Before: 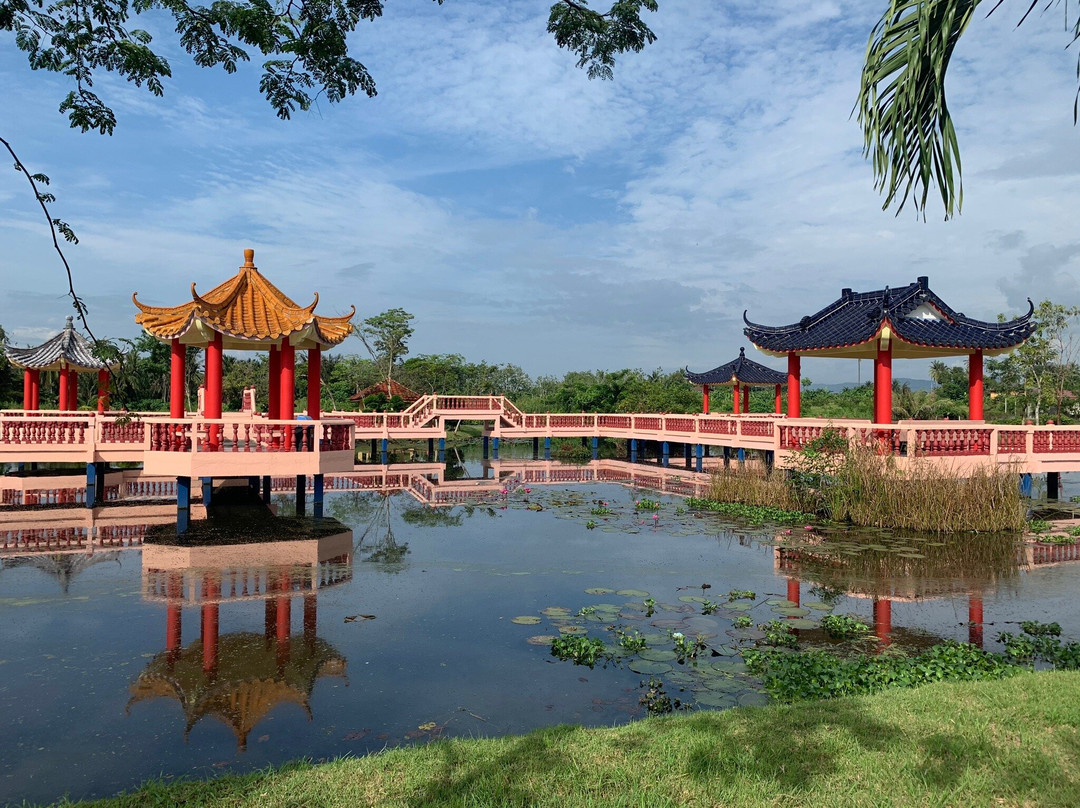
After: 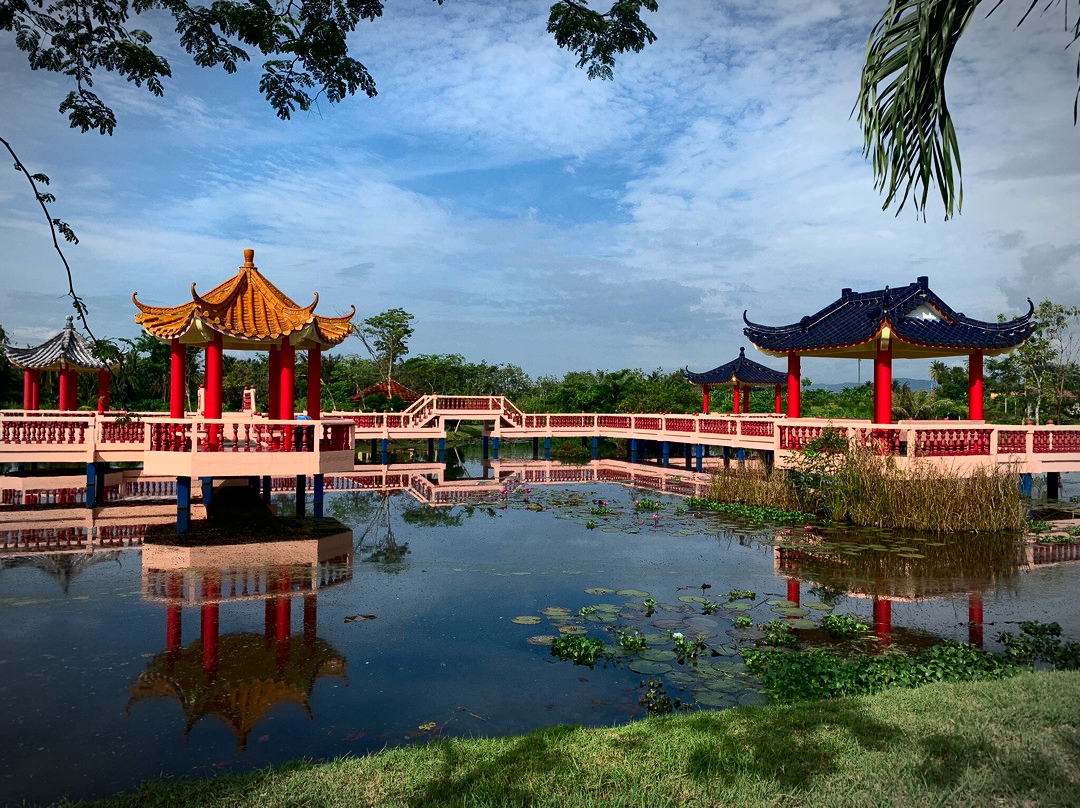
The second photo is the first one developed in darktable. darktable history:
contrast brightness saturation: contrast 0.21, brightness -0.11, saturation 0.21
vignetting: automatic ratio true
